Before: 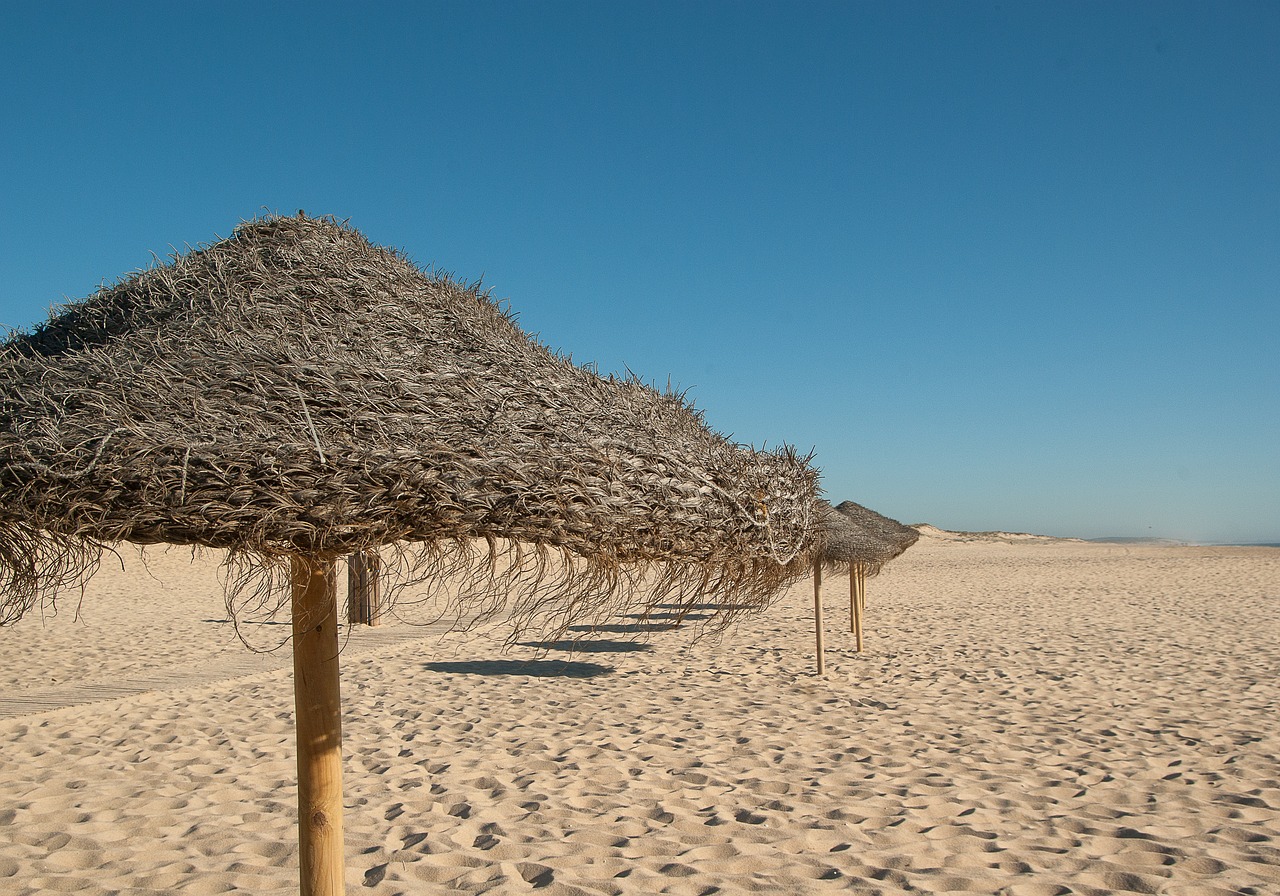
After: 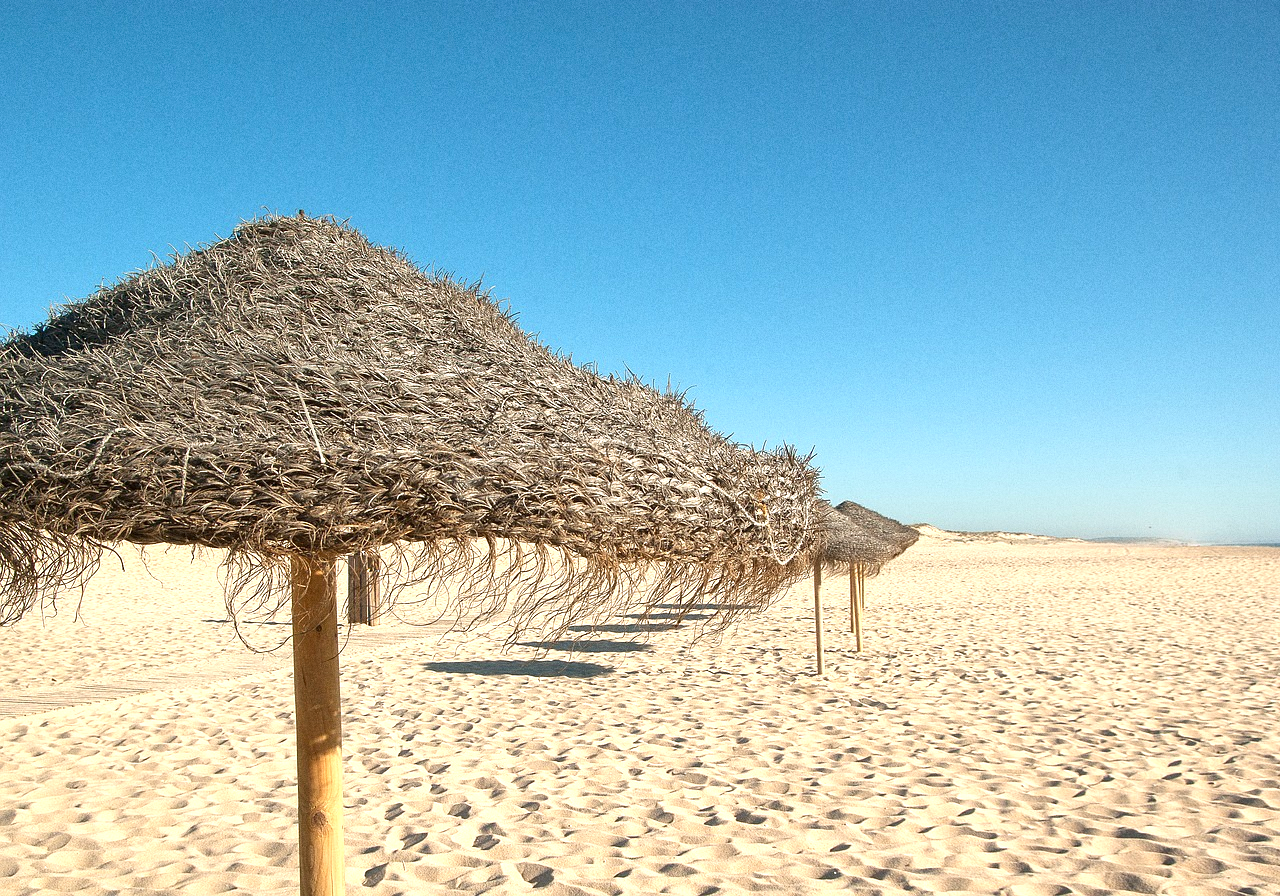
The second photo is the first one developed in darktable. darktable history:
tone equalizer: on, module defaults
grain: coarseness 0.09 ISO
exposure: exposure 1 EV, compensate highlight preservation false
